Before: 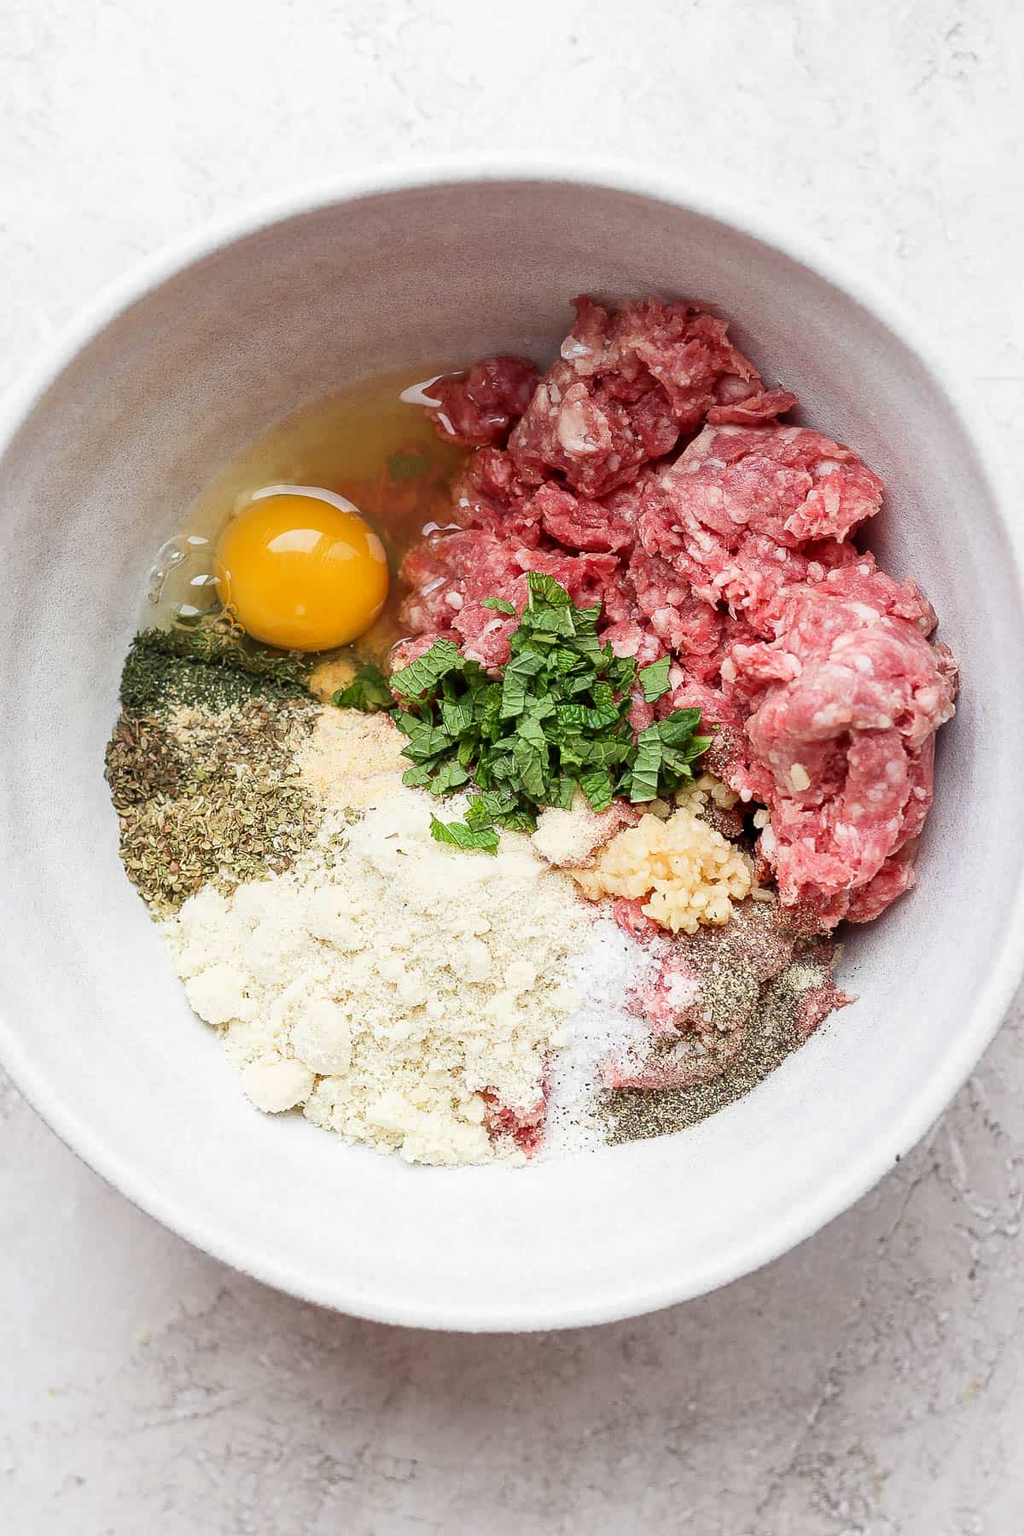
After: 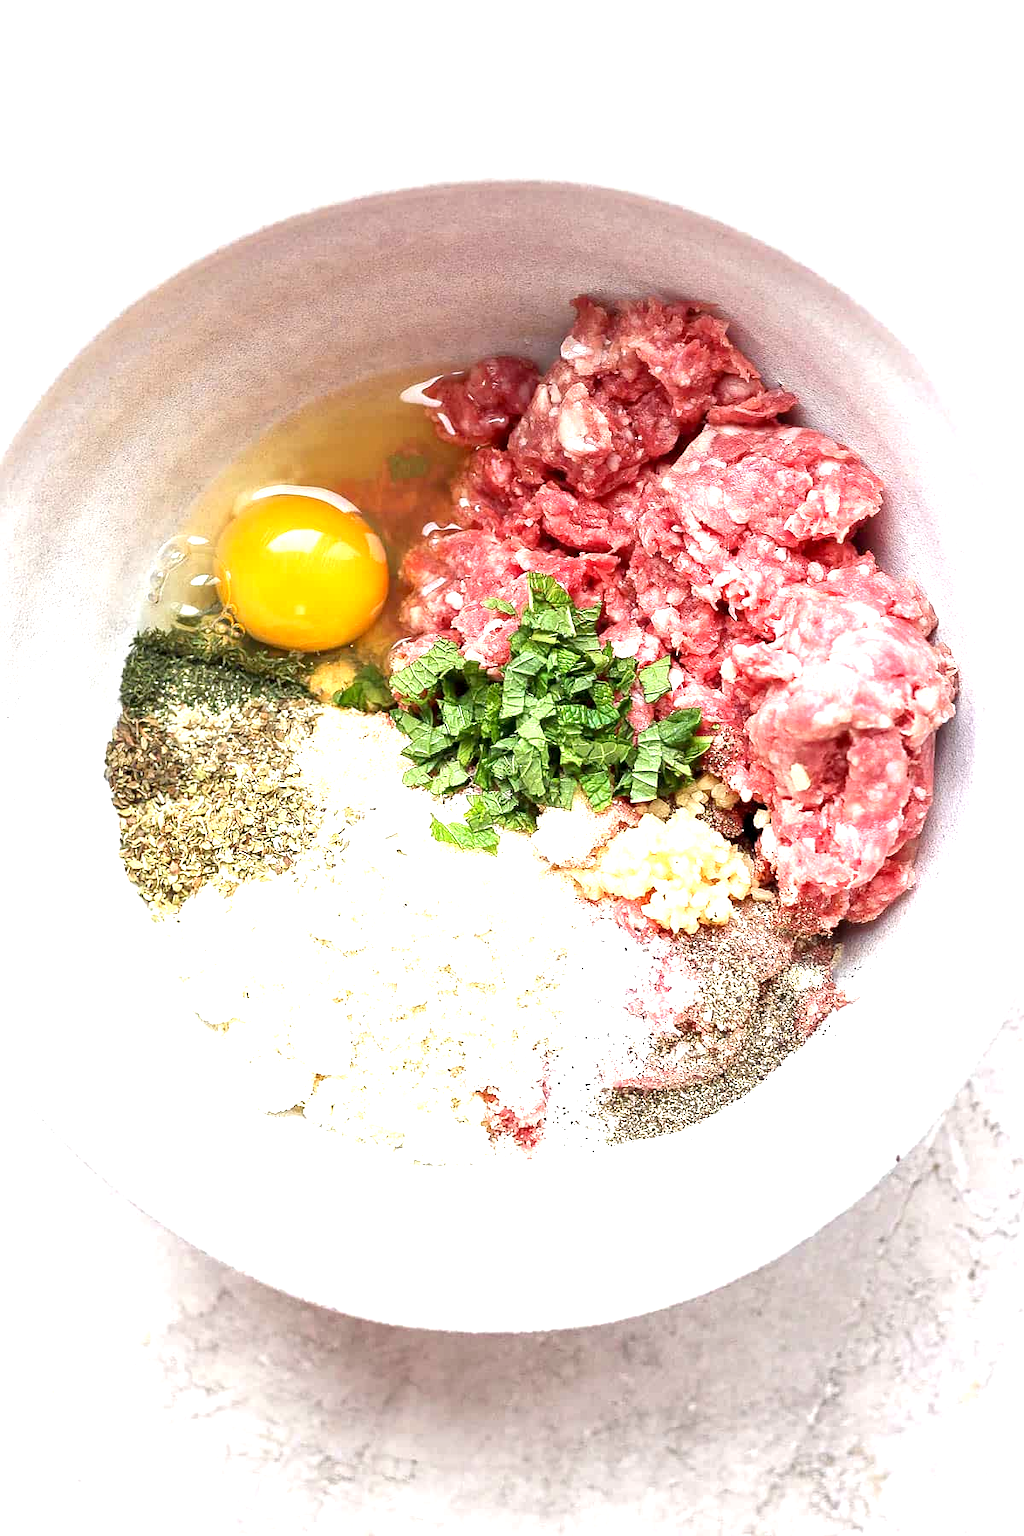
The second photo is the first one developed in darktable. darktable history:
exposure: black level correction 0.001, exposure 1.117 EV, compensate highlight preservation false
